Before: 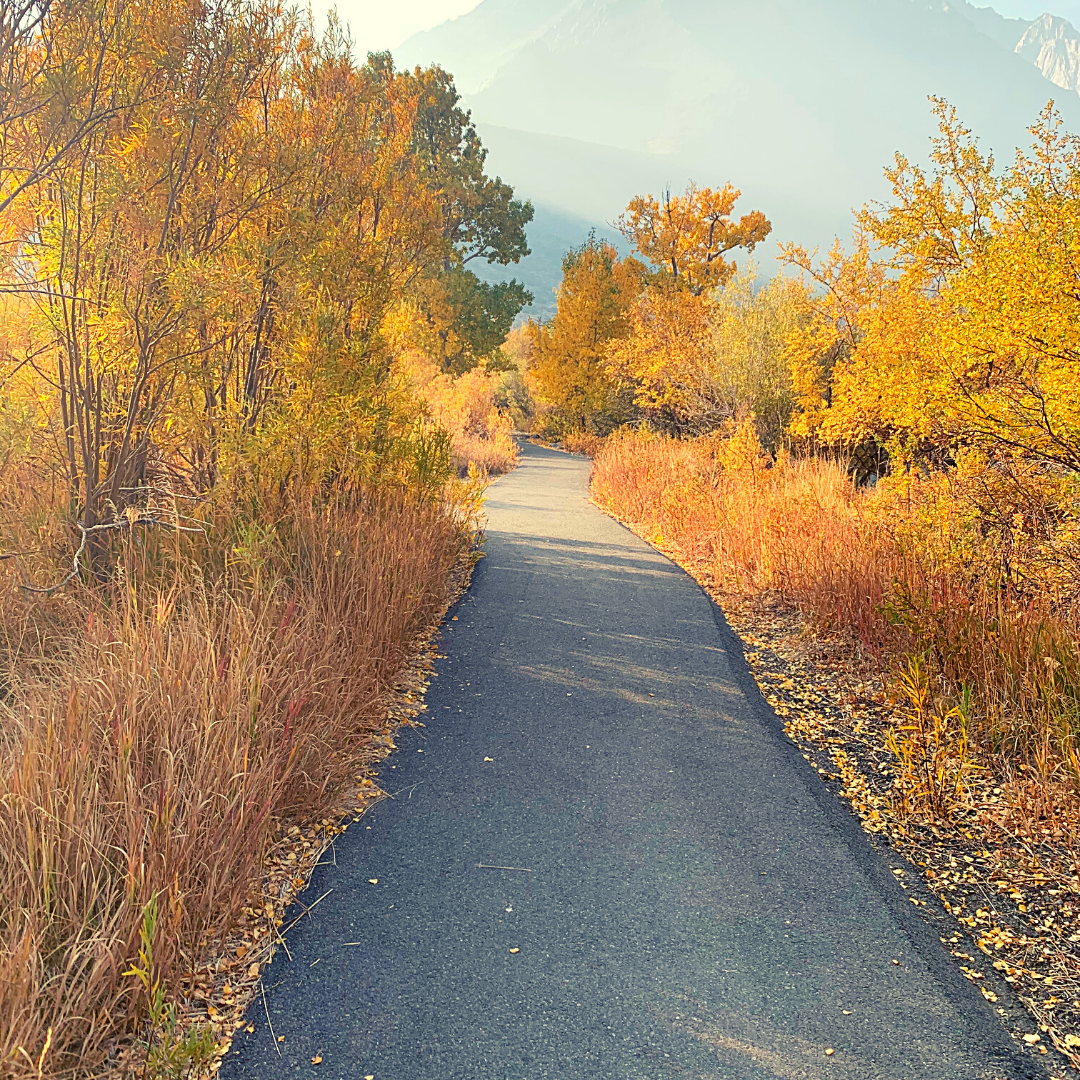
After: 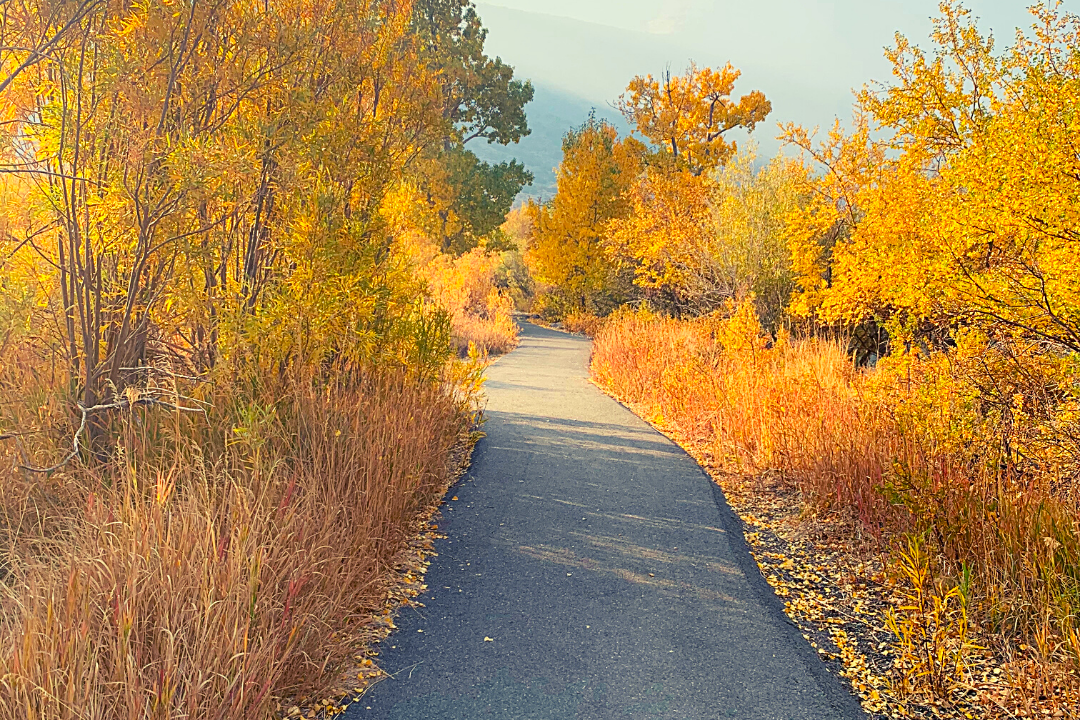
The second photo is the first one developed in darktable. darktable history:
crop: top 11.166%, bottom 22.168%
color balance: output saturation 110%
